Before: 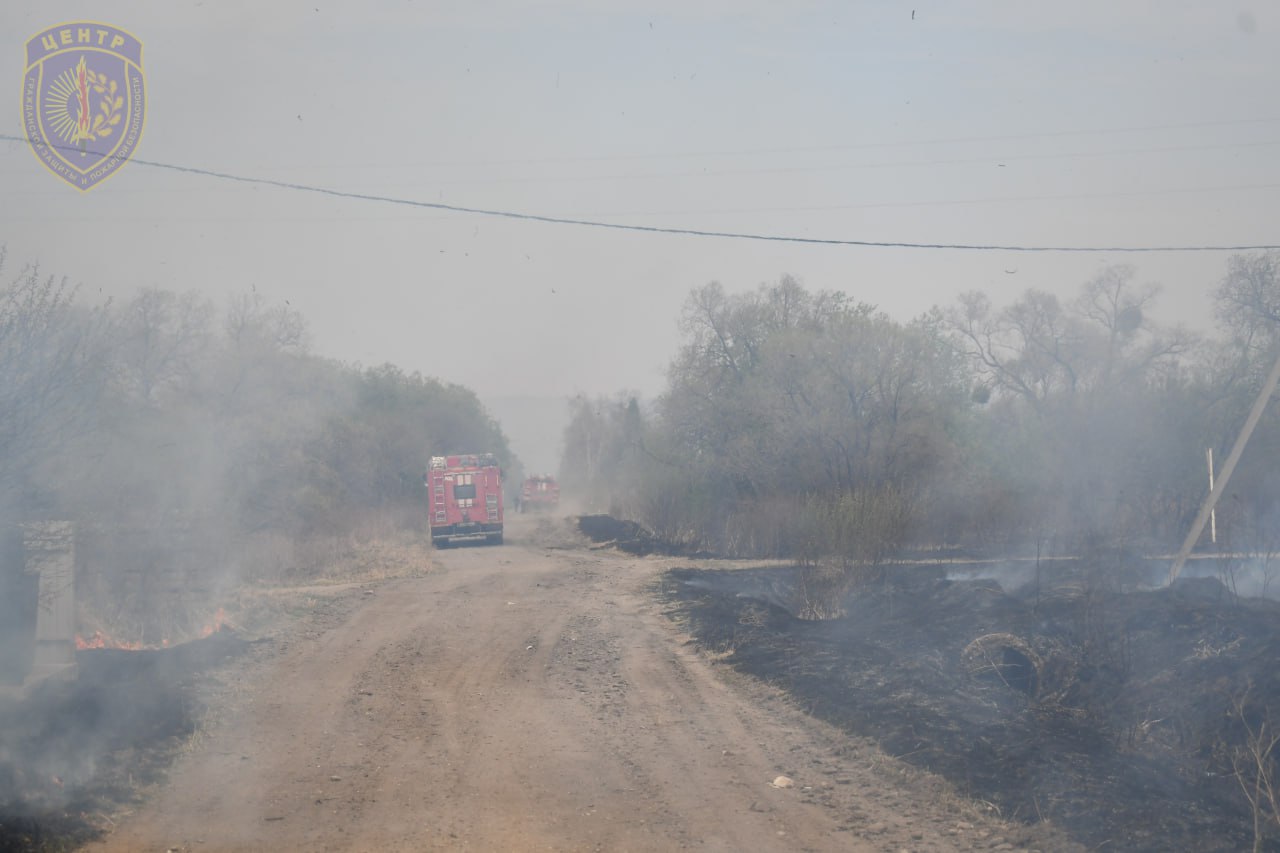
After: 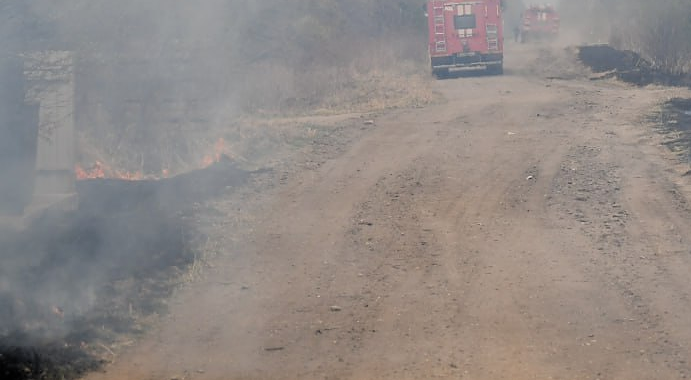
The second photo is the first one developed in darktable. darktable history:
crop and rotate: top 55.248%, right 45.957%, bottom 0.126%
filmic rgb: black relative exposure -3.82 EV, white relative exposure 3.49 EV, hardness 2.61, contrast 1.104, color science v6 (2022)
sharpen: radius 0.981, amount 0.607
